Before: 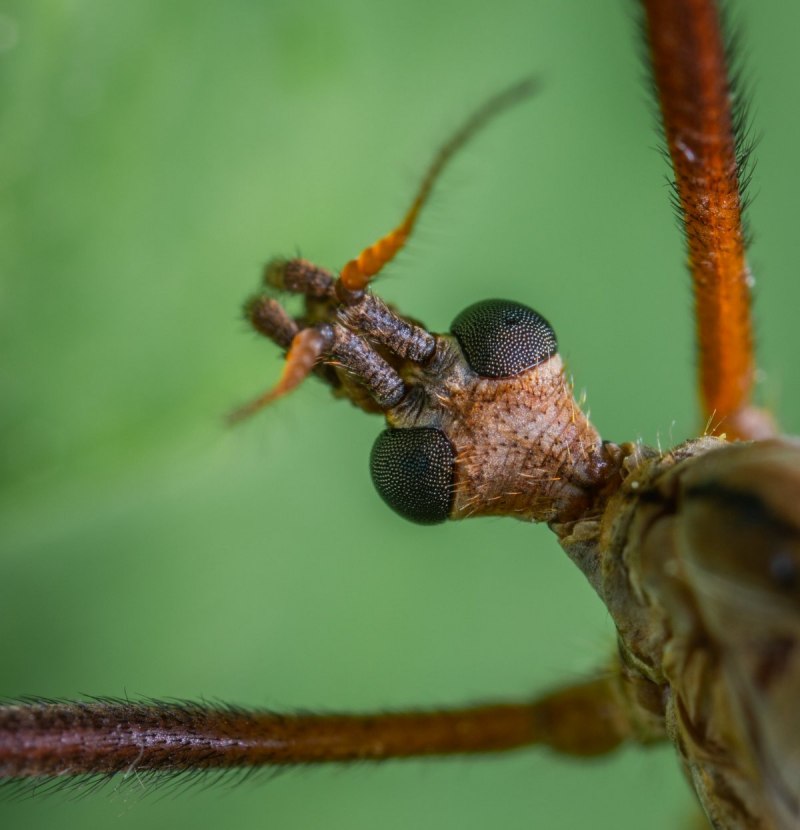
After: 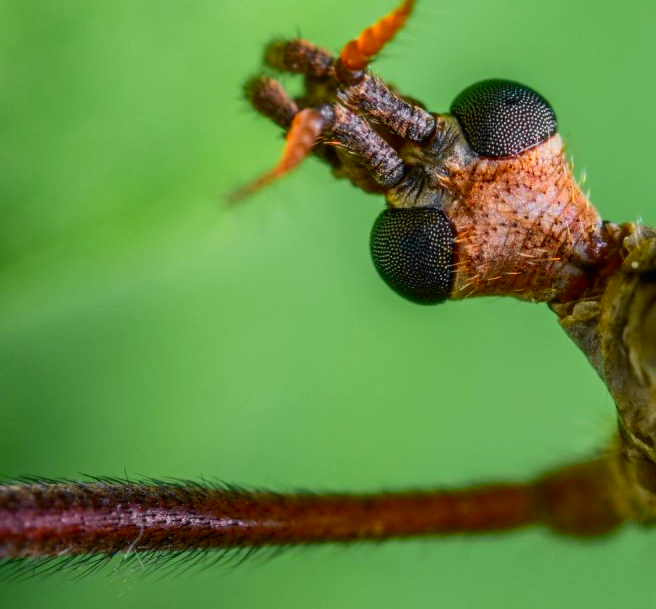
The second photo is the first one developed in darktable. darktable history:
tone equalizer: on, module defaults
exposure: black level correction 0.001, compensate highlight preservation false
crop: top 26.531%, right 17.959%
tone curve: curves: ch0 [(0, 0) (0.071, 0.047) (0.266, 0.26) (0.491, 0.552) (0.753, 0.818) (1, 0.983)]; ch1 [(0, 0) (0.346, 0.307) (0.408, 0.369) (0.463, 0.443) (0.482, 0.493) (0.502, 0.5) (0.517, 0.518) (0.546, 0.576) (0.588, 0.643) (0.651, 0.709) (1, 1)]; ch2 [(0, 0) (0.346, 0.34) (0.434, 0.46) (0.485, 0.494) (0.5, 0.494) (0.517, 0.503) (0.535, 0.545) (0.583, 0.624) (0.625, 0.678) (1, 1)], color space Lab, independent channels, preserve colors none
